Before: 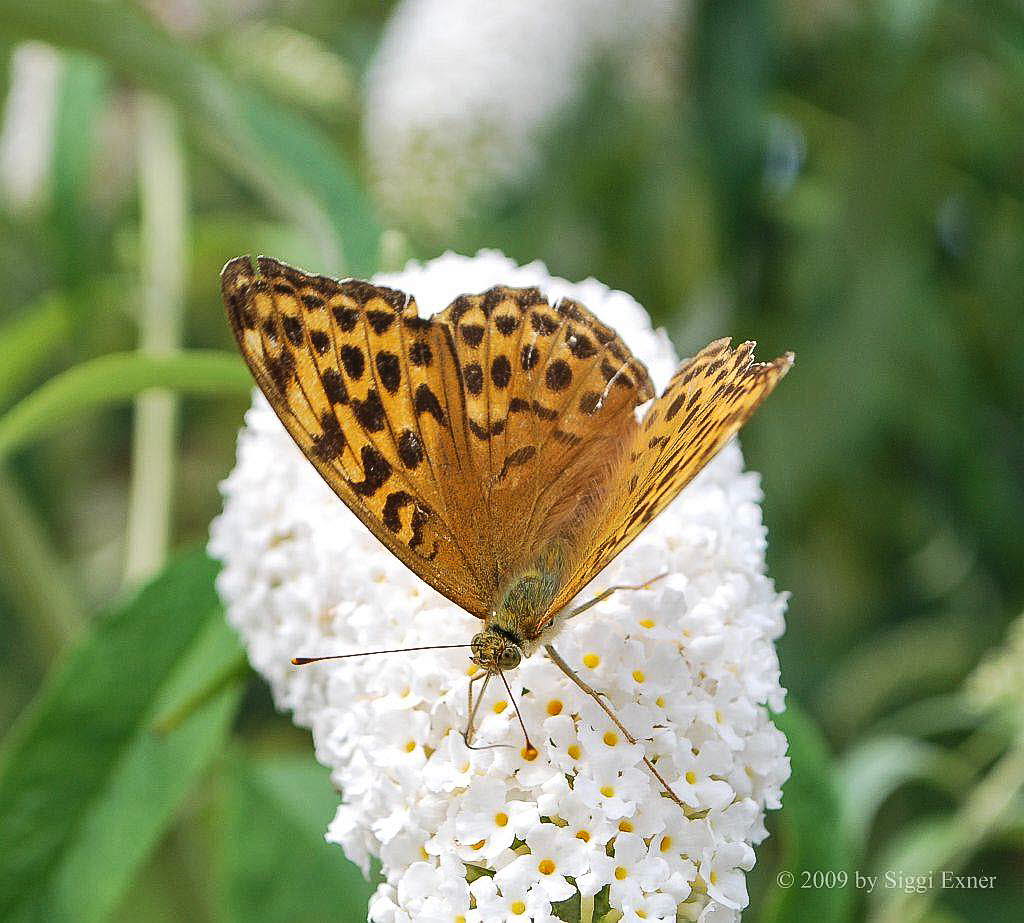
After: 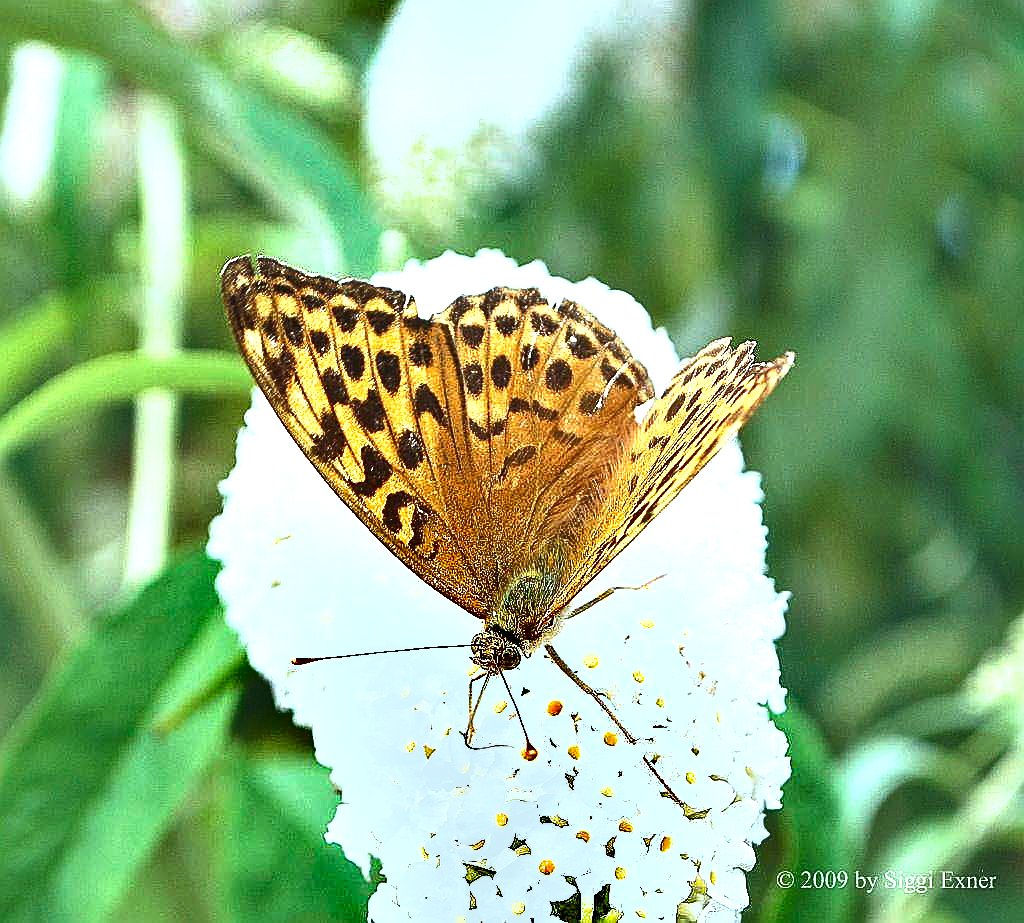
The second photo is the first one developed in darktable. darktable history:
shadows and highlights: shadows 60, soften with gaussian
exposure: black level correction 0, exposure 1.2 EV, compensate highlight preservation false
color correction: highlights a* -10.04, highlights b* -10.37
sharpen: radius 1.967
